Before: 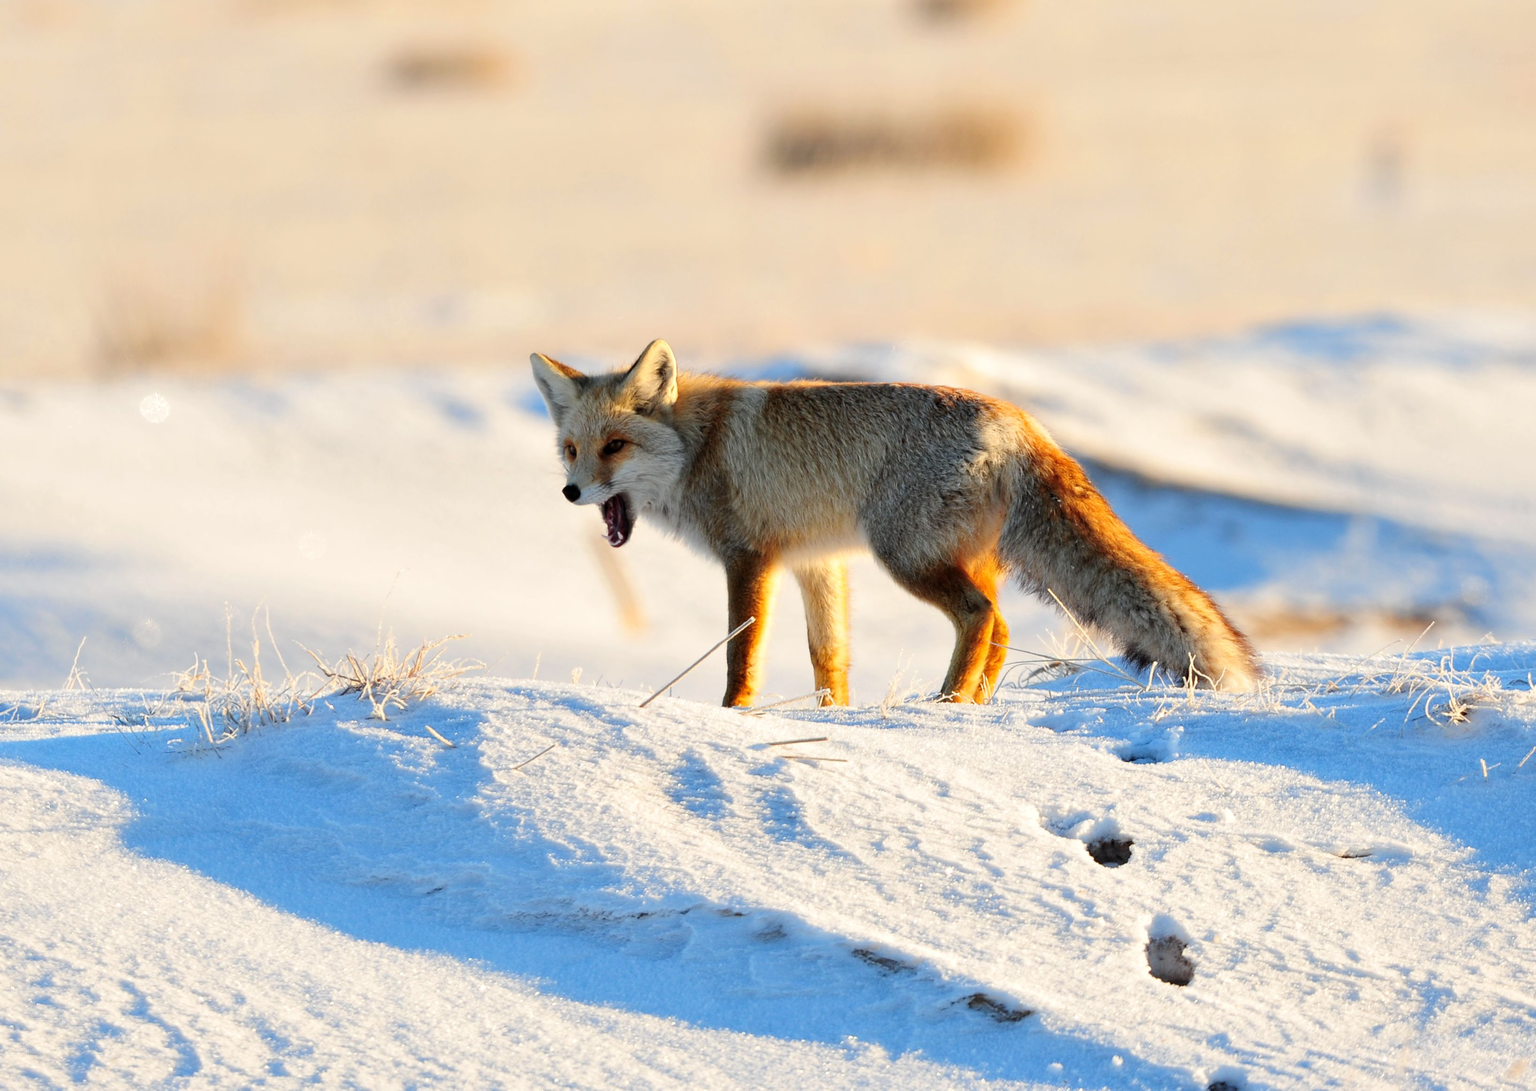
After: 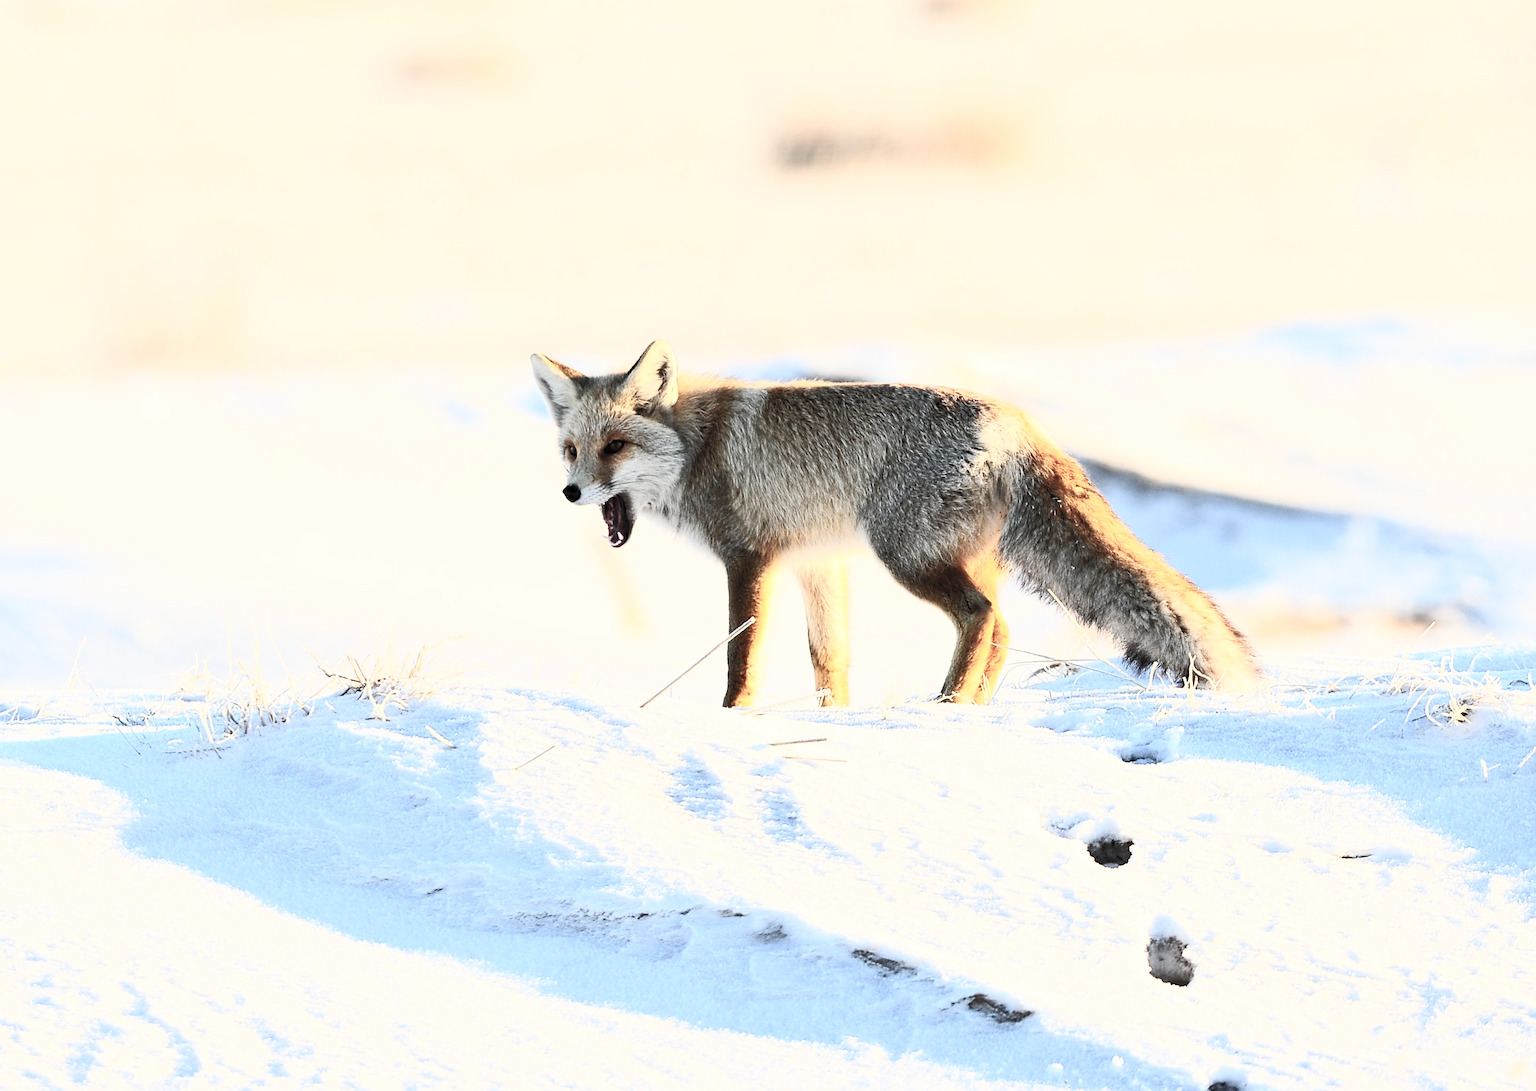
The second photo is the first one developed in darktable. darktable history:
contrast brightness saturation: contrast 0.558, brightness 0.576, saturation -0.35
sharpen: on, module defaults
